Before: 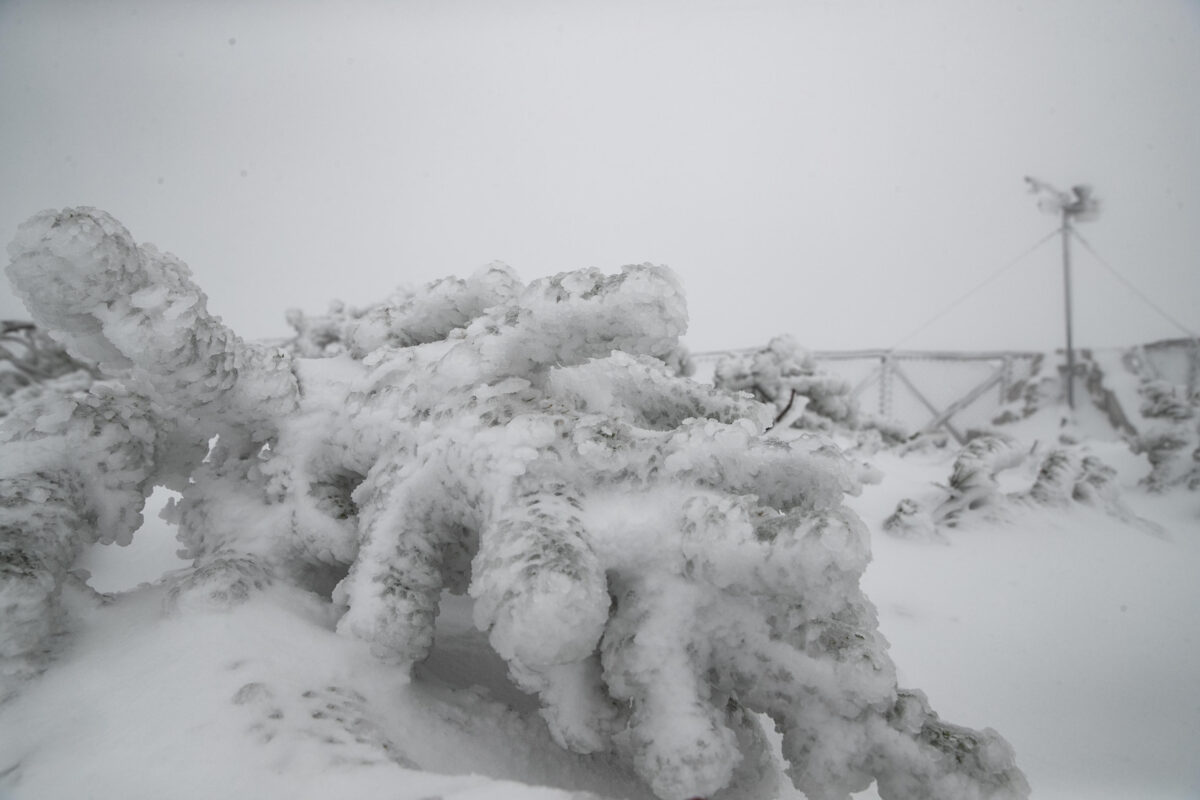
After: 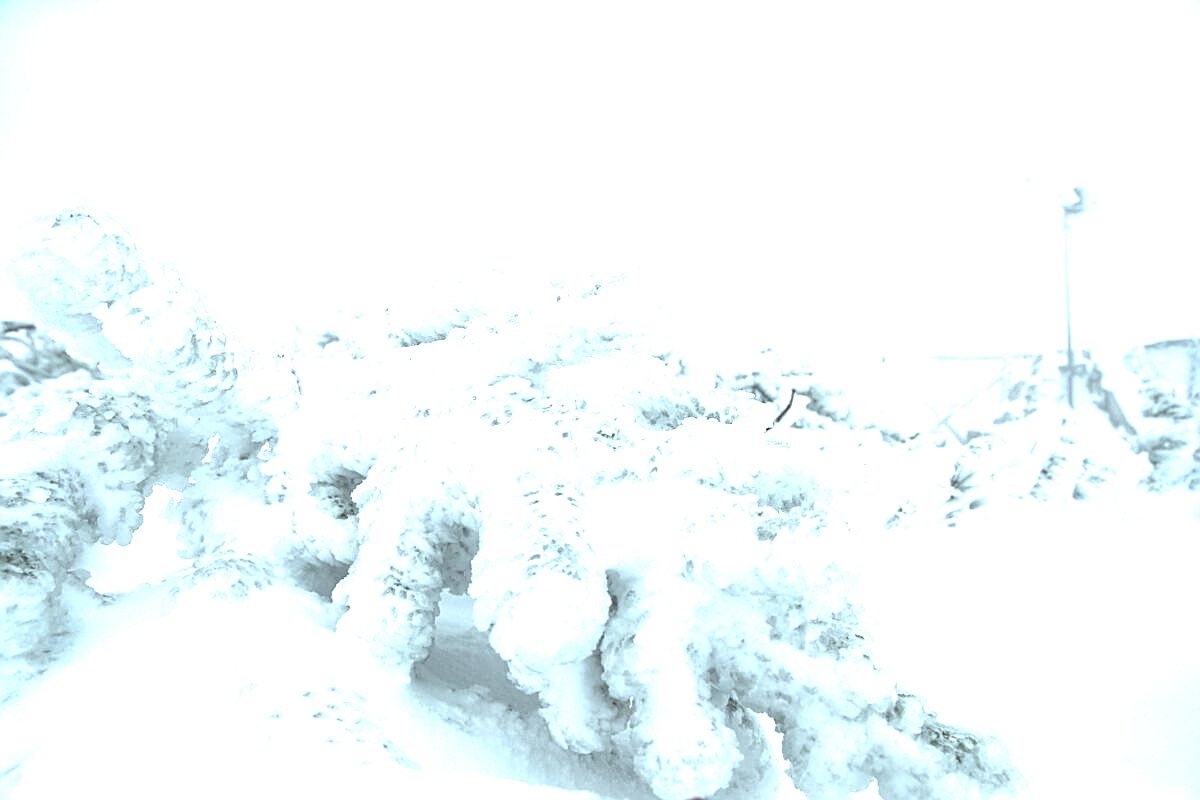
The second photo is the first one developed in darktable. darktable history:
contrast brightness saturation: saturation -0.066
color correction: highlights a* -10.18, highlights b* -10.5
exposure: black level correction 0.002, exposure 1.993 EV, compensate exposure bias true, compensate highlight preservation false
sharpen: on, module defaults
